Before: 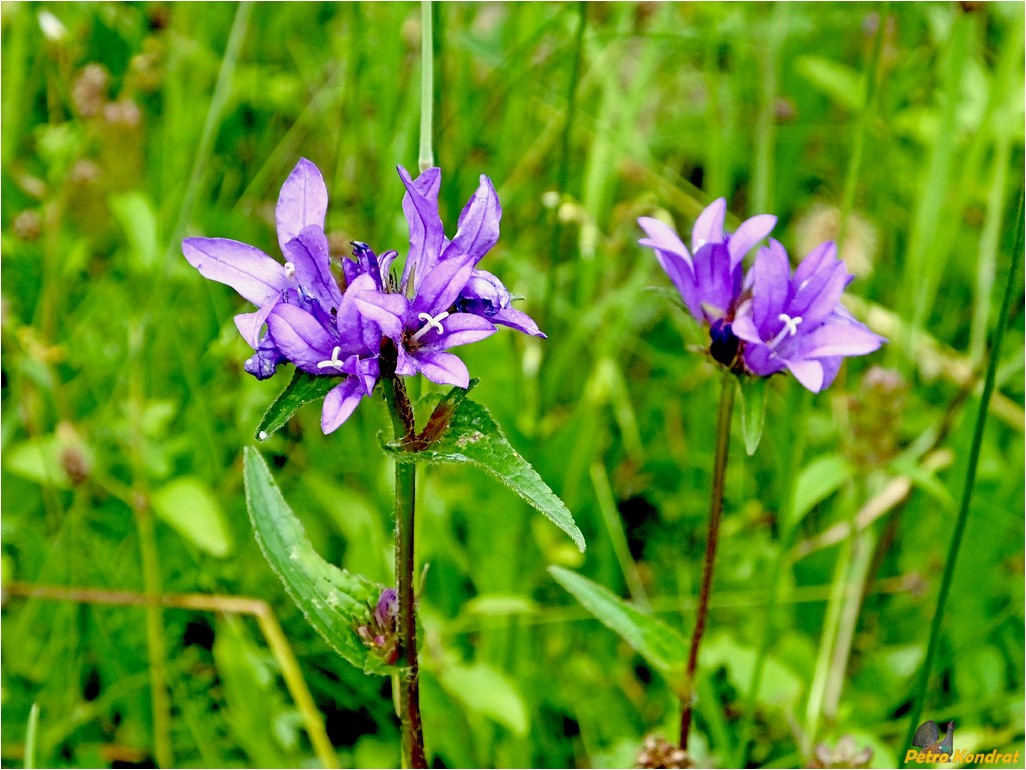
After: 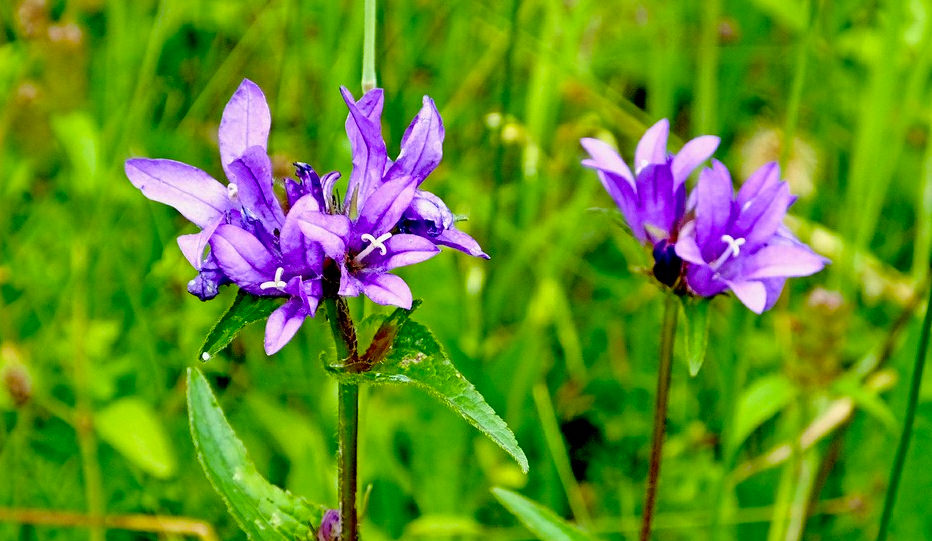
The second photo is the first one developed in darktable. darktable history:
color balance rgb: perceptual saturation grading › global saturation 20%, global vibrance 20%
crop: left 5.596%, top 10.314%, right 3.534%, bottom 19.395%
